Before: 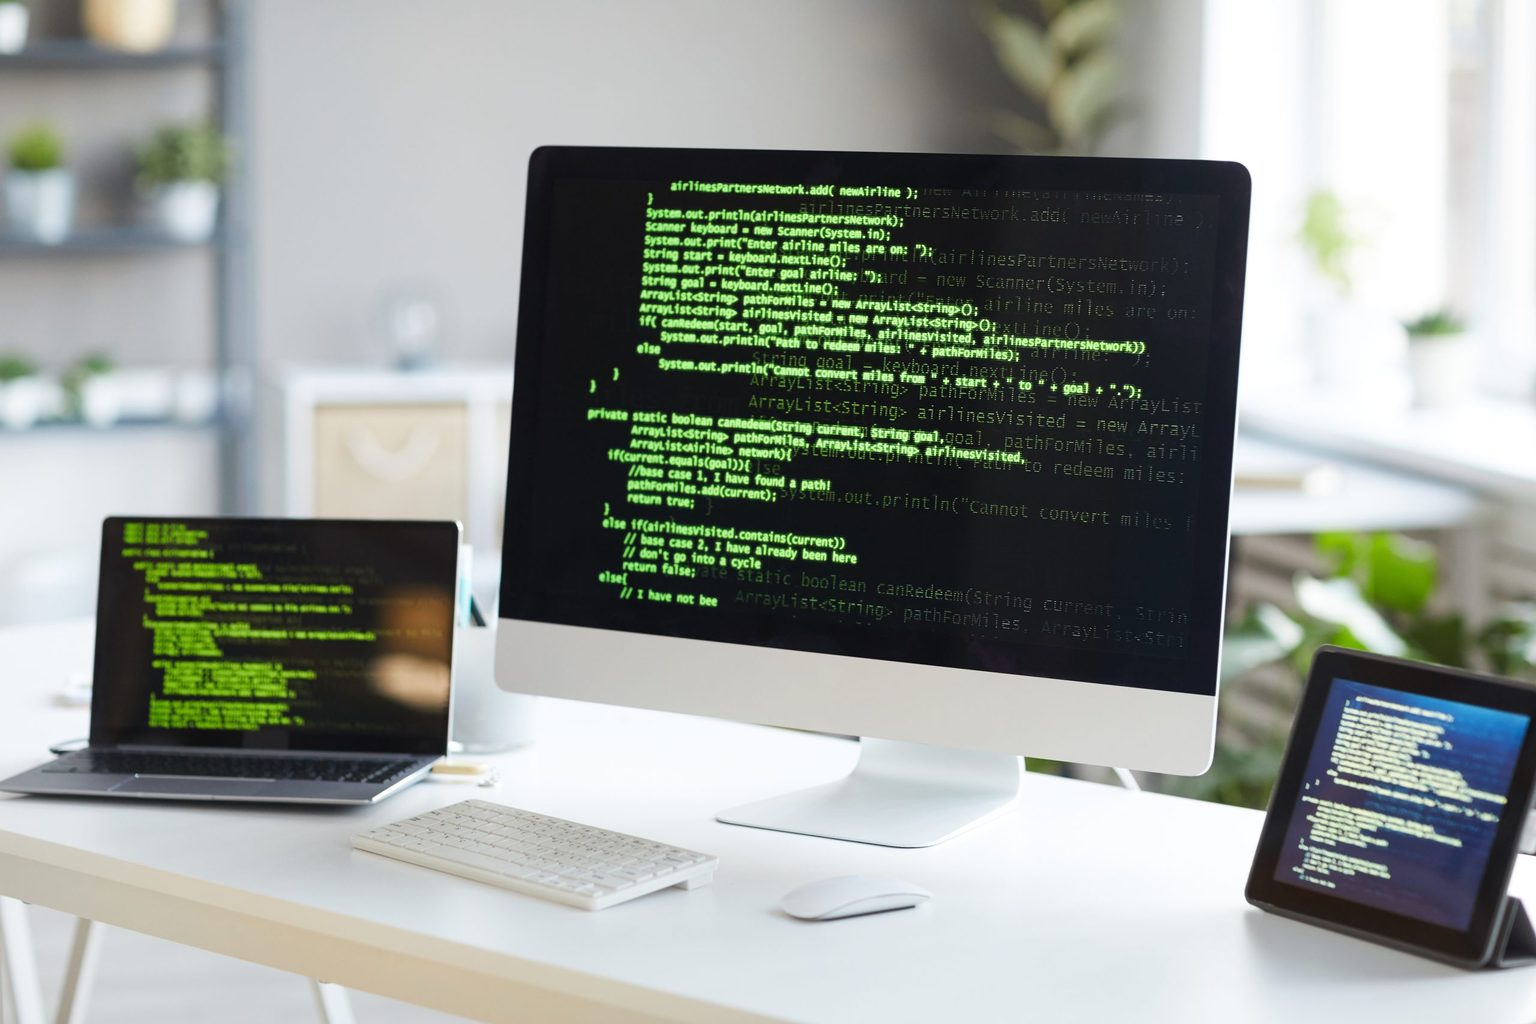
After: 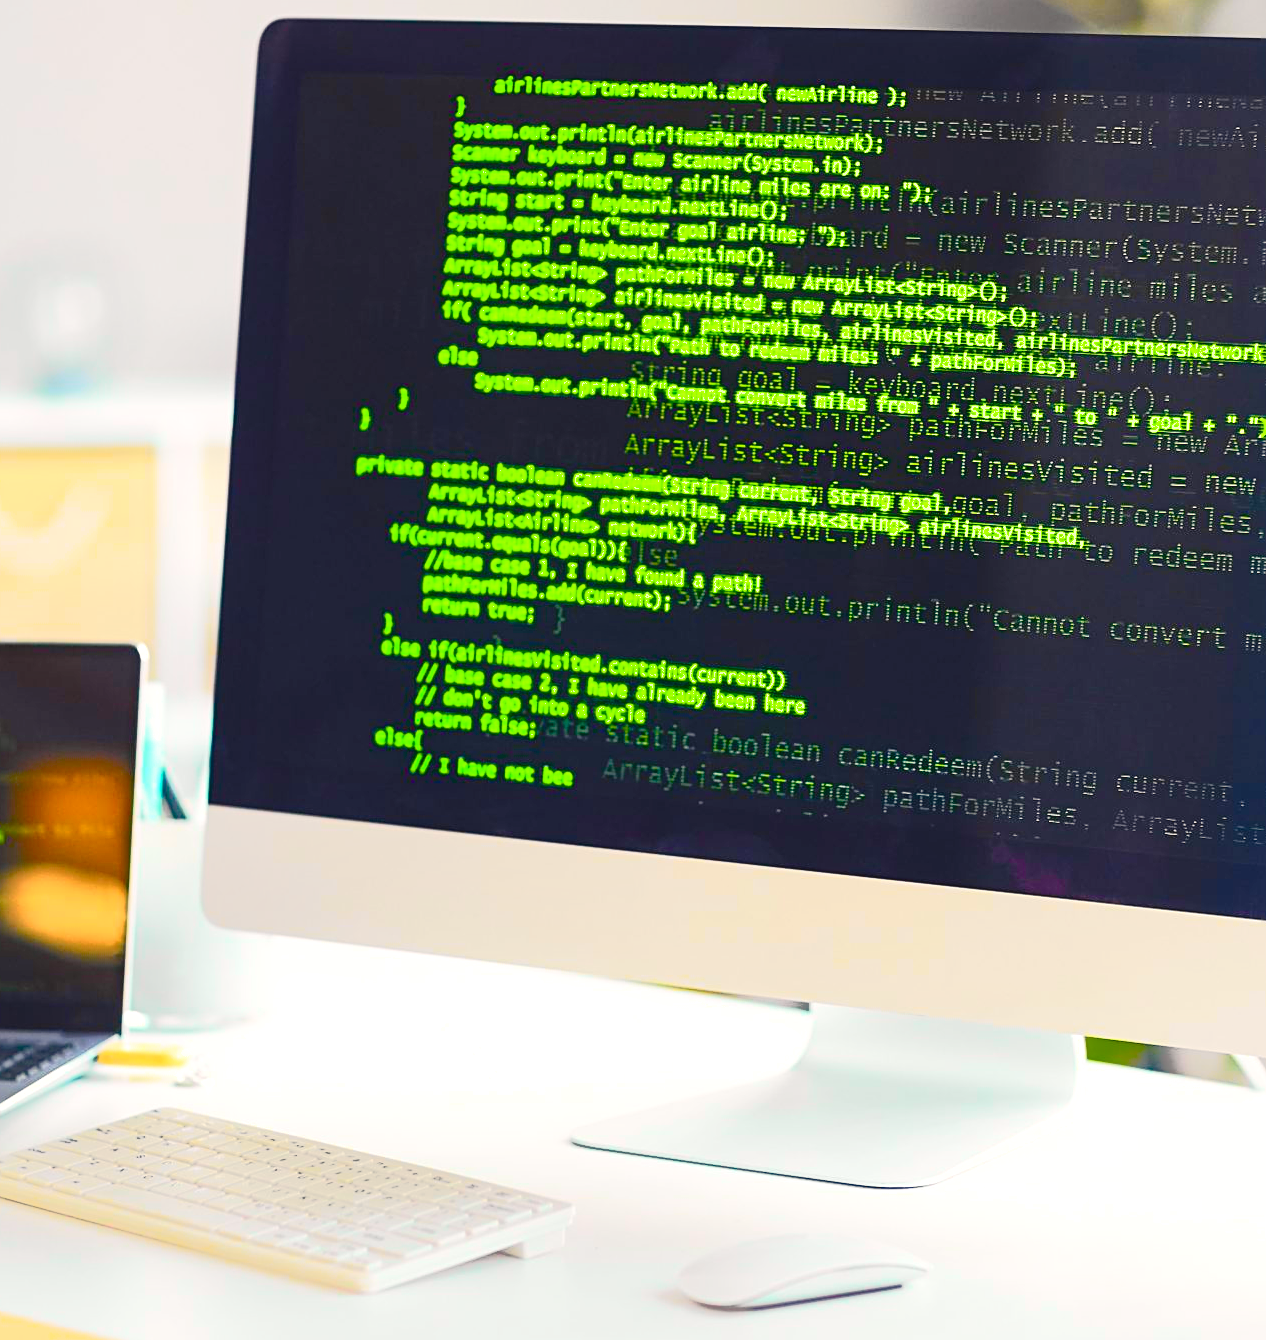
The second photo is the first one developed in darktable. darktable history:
color balance rgb: shadows lift › chroma 3%, shadows lift › hue 280.8°, power › hue 330°, highlights gain › chroma 3%, highlights gain › hue 75.6°, global offset › luminance 0.7%, perceptual saturation grading › global saturation 20%, perceptual saturation grading › highlights -25%, perceptual saturation grading › shadows 50%, global vibrance 20.33%
crop and rotate: angle 0.02°, left 24.353%, top 13.219%, right 26.156%, bottom 8.224%
sharpen: on, module defaults
local contrast: highlights 100%, shadows 100%, detail 120%, midtone range 0.2
contrast equalizer: y [[0.5, 0.5, 0.472, 0.5, 0.5, 0.5], [0.5 ×6], [0.5 ×6], [0 ×6], [0 ×6]]
tone curve: curves: ch0 [(0, 0.023) (0.132, 0.075) (0.256, 0.2) (0.463, 0.494) (0.699, 0.816) (0.813, 0.898) (1, 0.943)]; ch1 [(0, 0) (0.32, 0.306) (0.441, 0.41) (0.476, 0.466) (0.498, 0.5) (0.518, 0.519) (0.546, 0.571) (0.604, 0.651) (0.733, 0.817) (1, 1)]; ch2 [(0, 0) (0.312, 0.313) (0.431, 0.425) (0.483, 0.477) (0.503, 0.503) (0.526, 0.507) (0.564, 0.575) (0.614, 0.695) (0.713, 0.767) (0.985, 0.966)], color space Lab, independent channels
shadows and highlights: on, module defaults
exposure: black level correction 0, exposure 0.9 EV, compensate highlight preservation false
